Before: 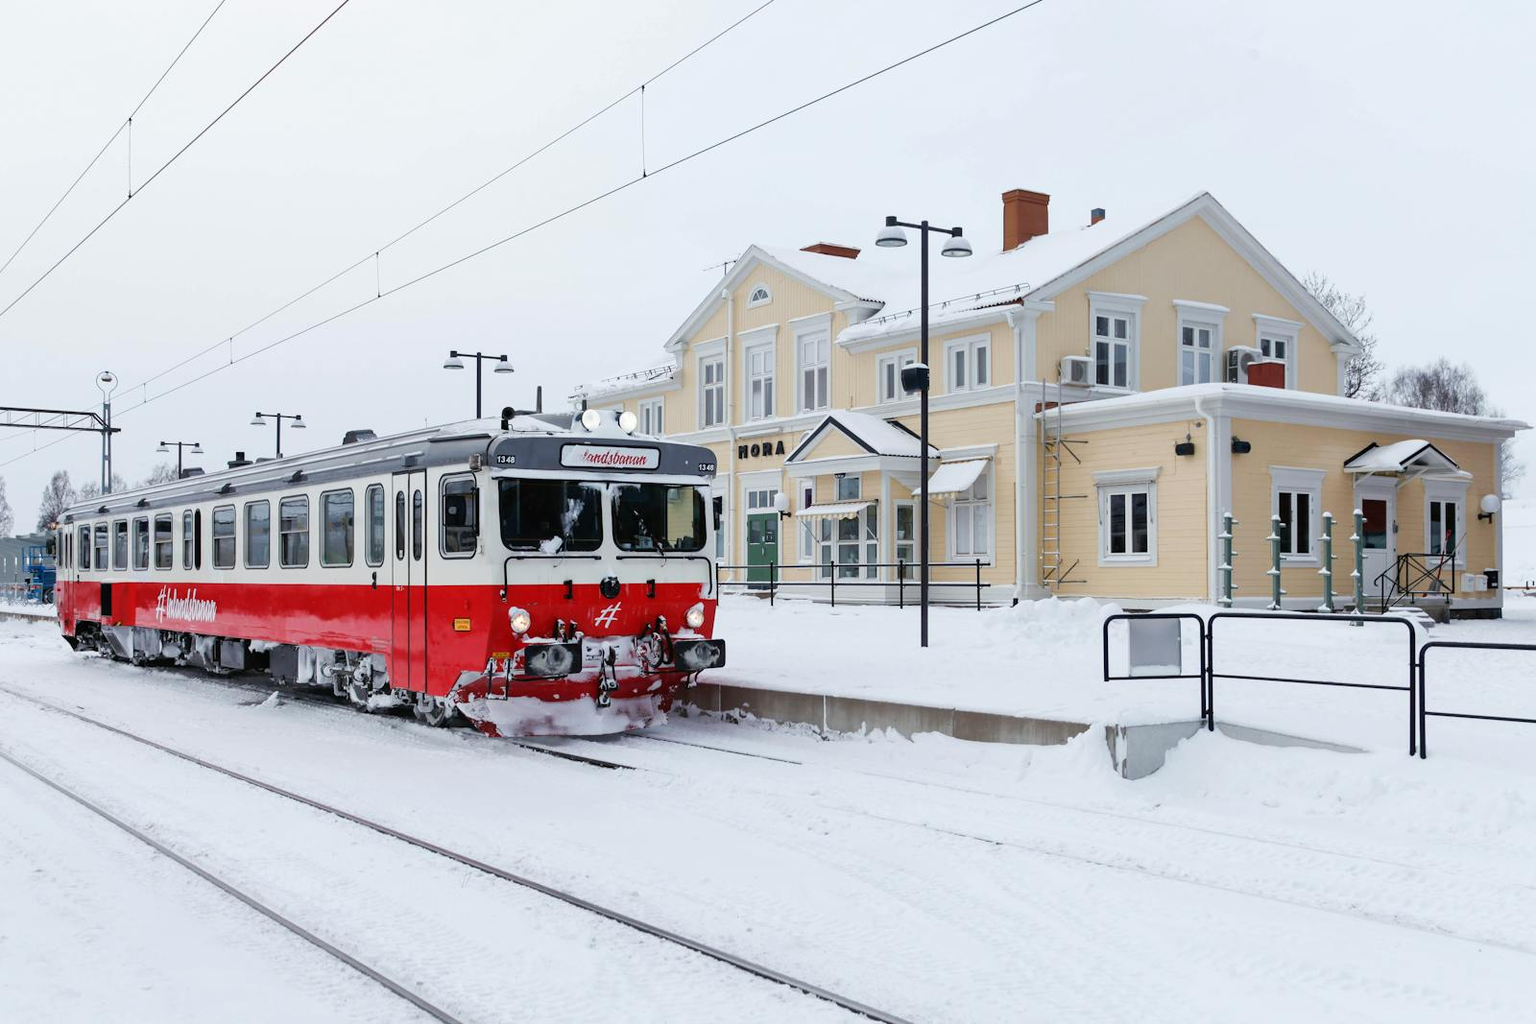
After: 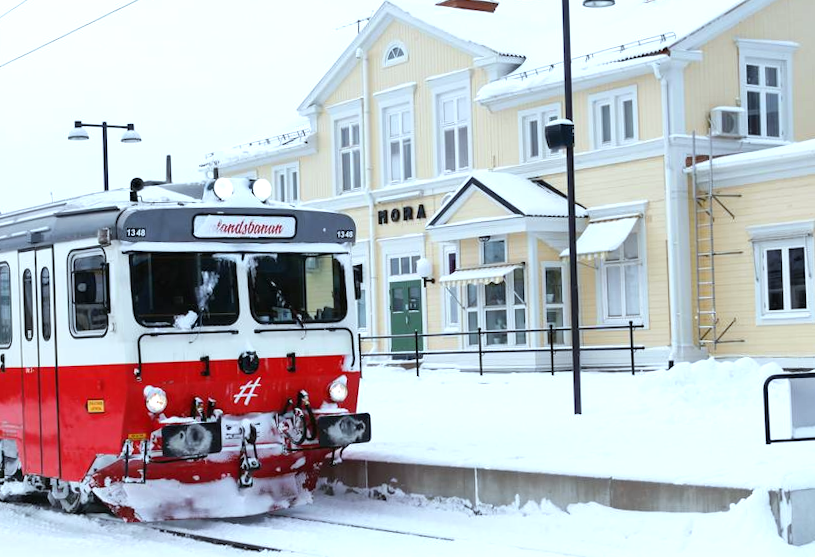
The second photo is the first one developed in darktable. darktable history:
crop: left 25%, top 25%, right 25%, bottom 25%
white balance: red 0.925, blue 1.046
exposure: black level correction 0, exposure 0.5 EV, compensate highlight preservation false
rotate and perspective: rotation -1.77°, lens shift (horizontal) 0.004, automatic cropping off
